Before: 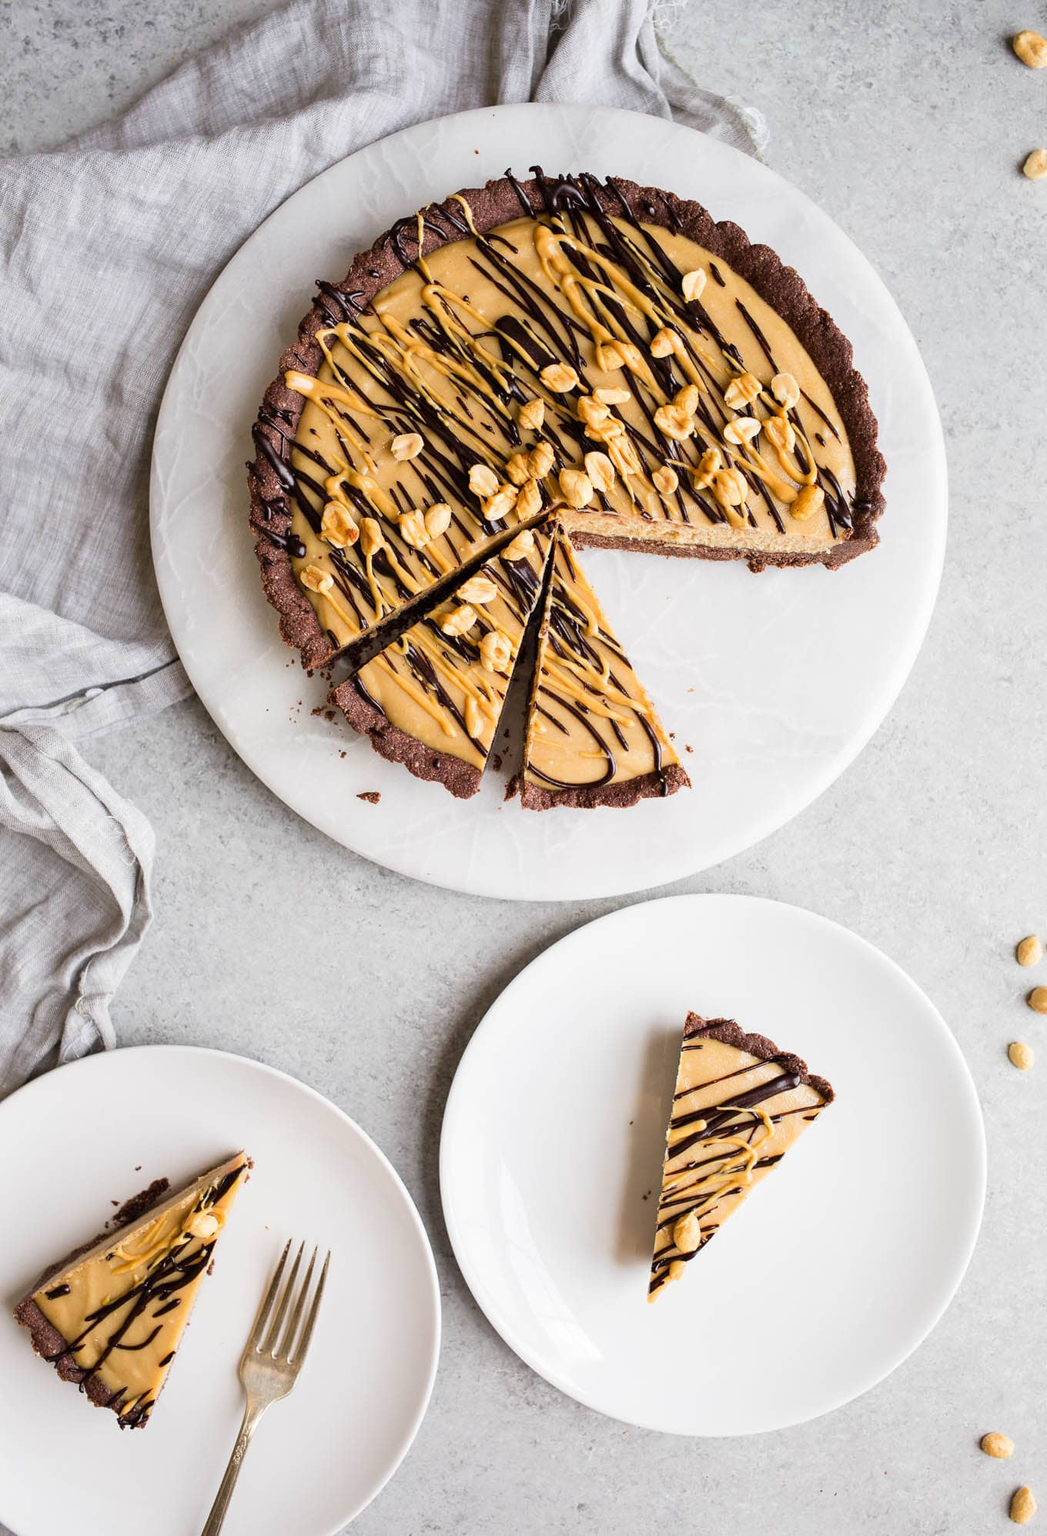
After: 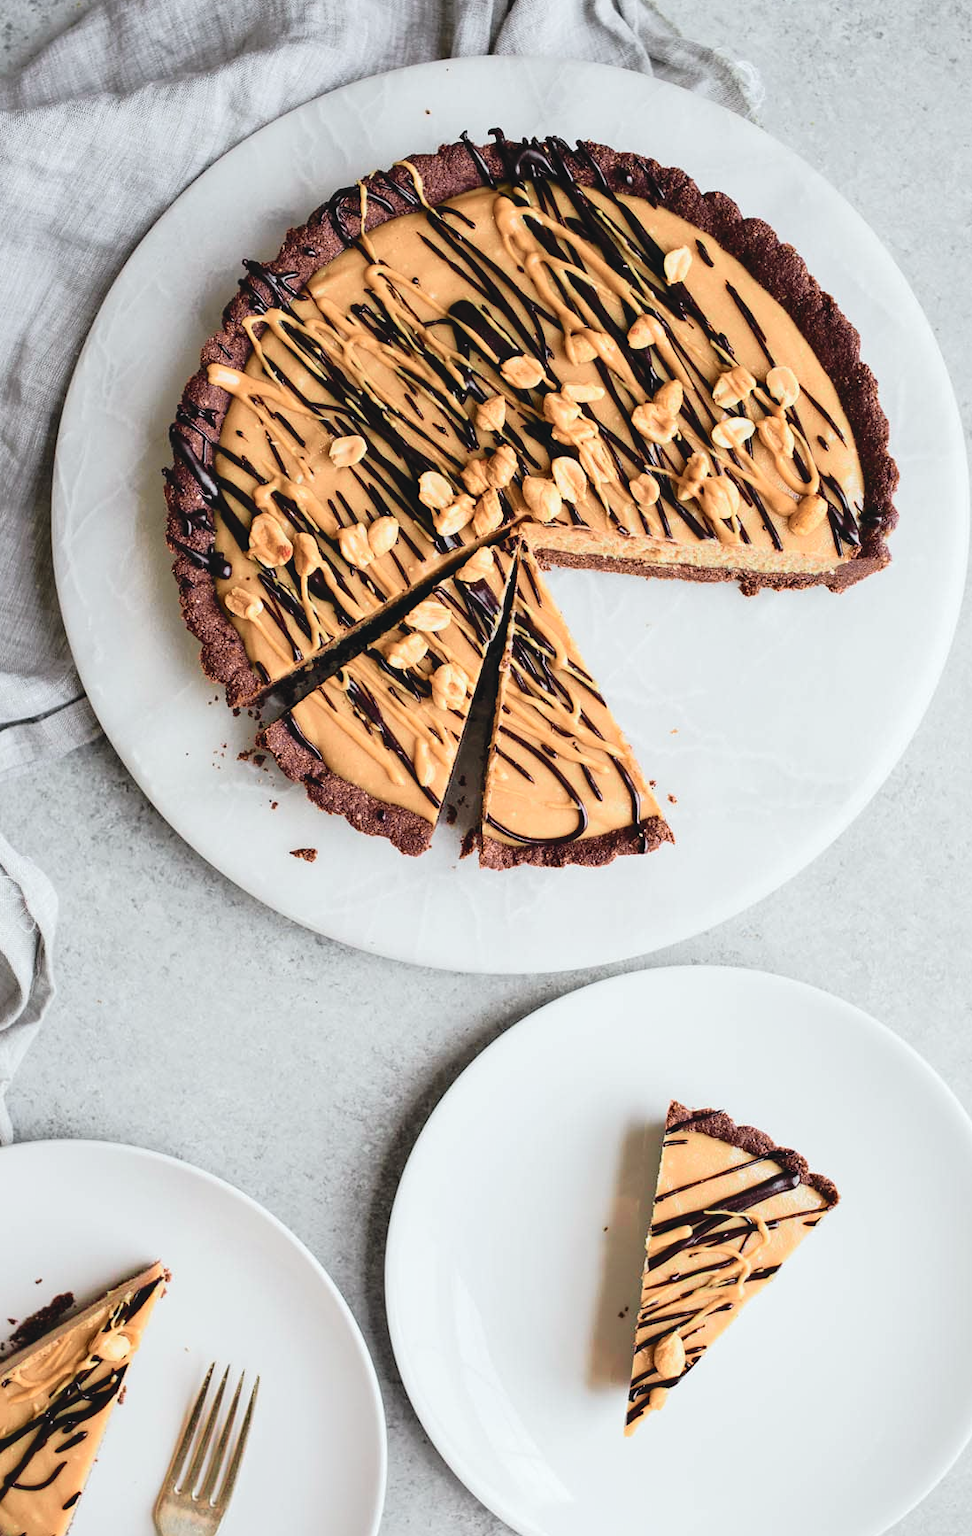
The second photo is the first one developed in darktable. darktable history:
exposure: black level correction -0.014, exposure -0.187 EV, compensate exposure bias true, compensate highlight preservation false
tone curve: curves: ch0 [(0, 0) (0.081, 0.044) (0.192, 0.125) (0.283, 0.238) (0.416, 0.449) (0.495, 0.524) (0.686, 0.743) (0.826, 0.865) (0.978, 0.988)]; ch1 [(0, 0) (0.161, 0.092) (0.35, 0.33) (0.392, 0.392) (0.427, 0.426) (0.479, 0.472) (0.505, 0.497) (0.521, 0.514) (0.547, 0.568) (0.579, 0.597) (0.625, 0.627) (0.678, 0.733) (1, 1)]; ch2 [(0, 0) (0.346, 0.362) (0.404, 0.427) (0.502, 0.495) (0.531, 0.523) (0.549, 0.554) (0.582, 0.596) (0.629, 0.642) (0.717, 0.678) (1, 1)], color space Lab, independent channels, preserve colors none
crop: left 10.011%, top 3.591%, right 9.206%, bottom 9.461%
local contrast: highlights 105%, shadows 99%, detail 119%, midtone range 0.2
